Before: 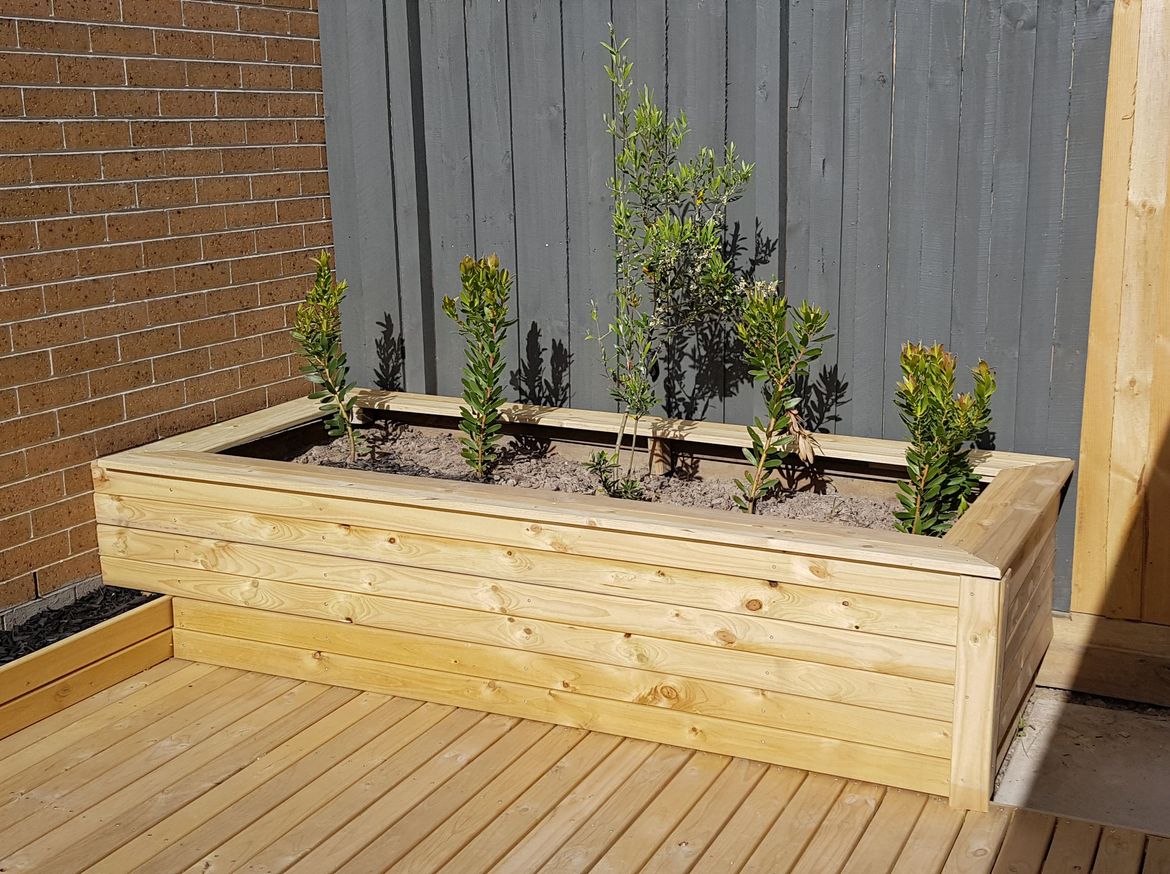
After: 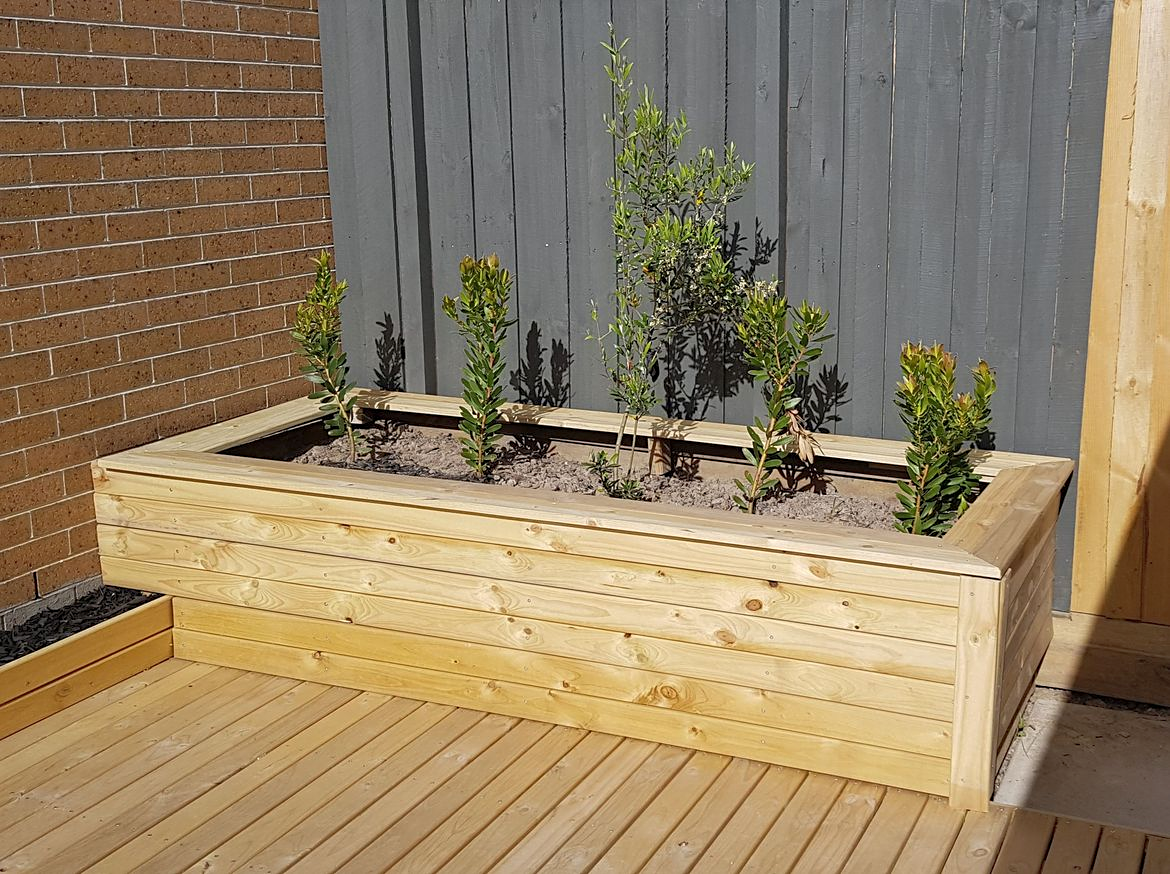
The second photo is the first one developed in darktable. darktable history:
shadows and highlights: shadows 43.06, highlights 6.94
sharpen: amount 0.2
